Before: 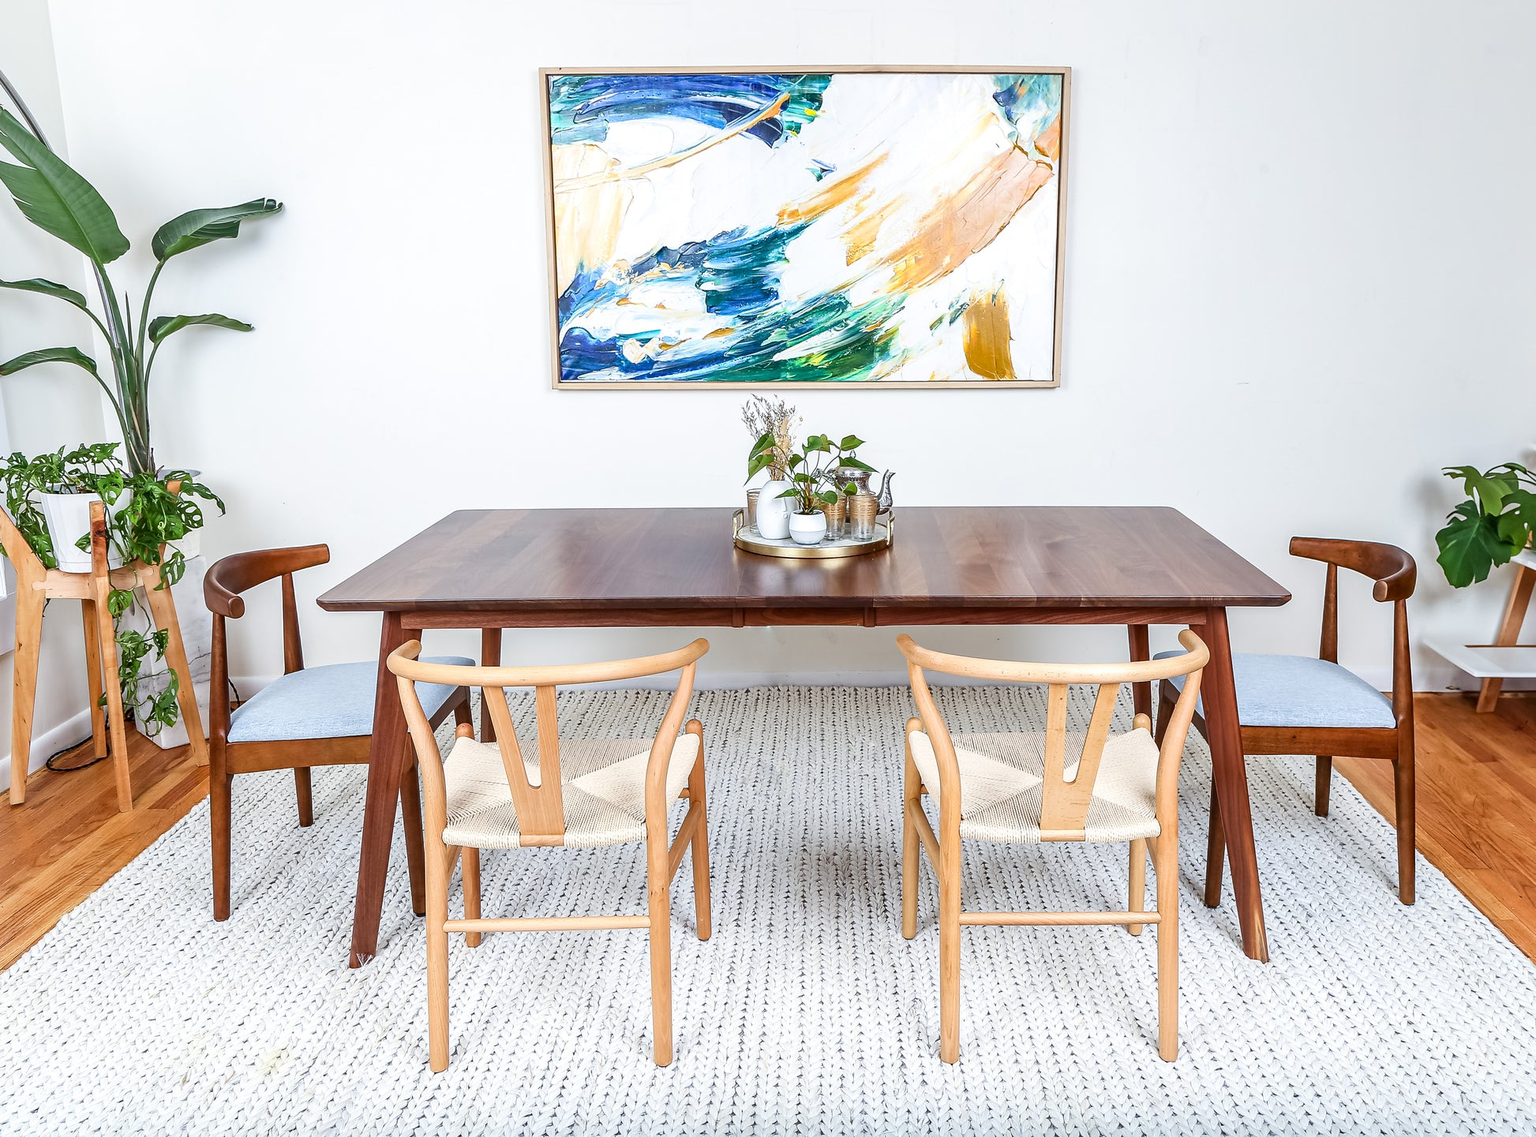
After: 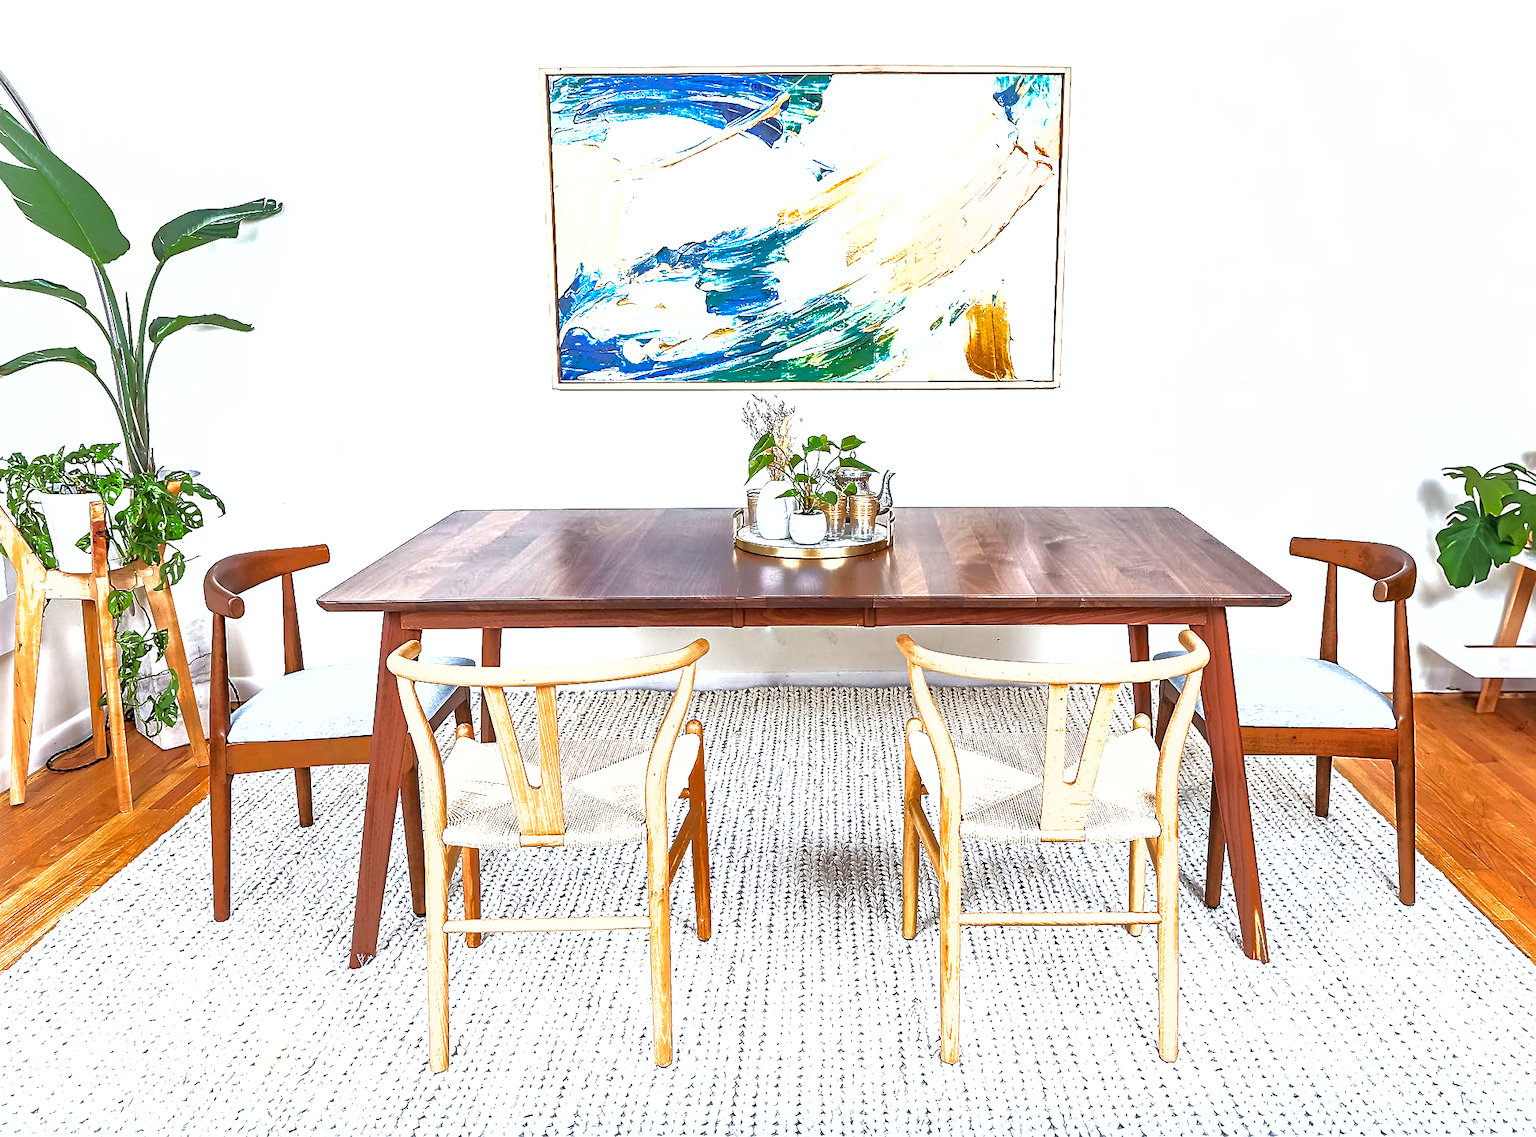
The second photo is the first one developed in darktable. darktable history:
sharpen: radius 1.967
exposure: black level correction 0, exposure 0.95 EV, compensate exposure bias true, compensate highlight preservation false
shadows and highlights: shadows 40, highlights -60
